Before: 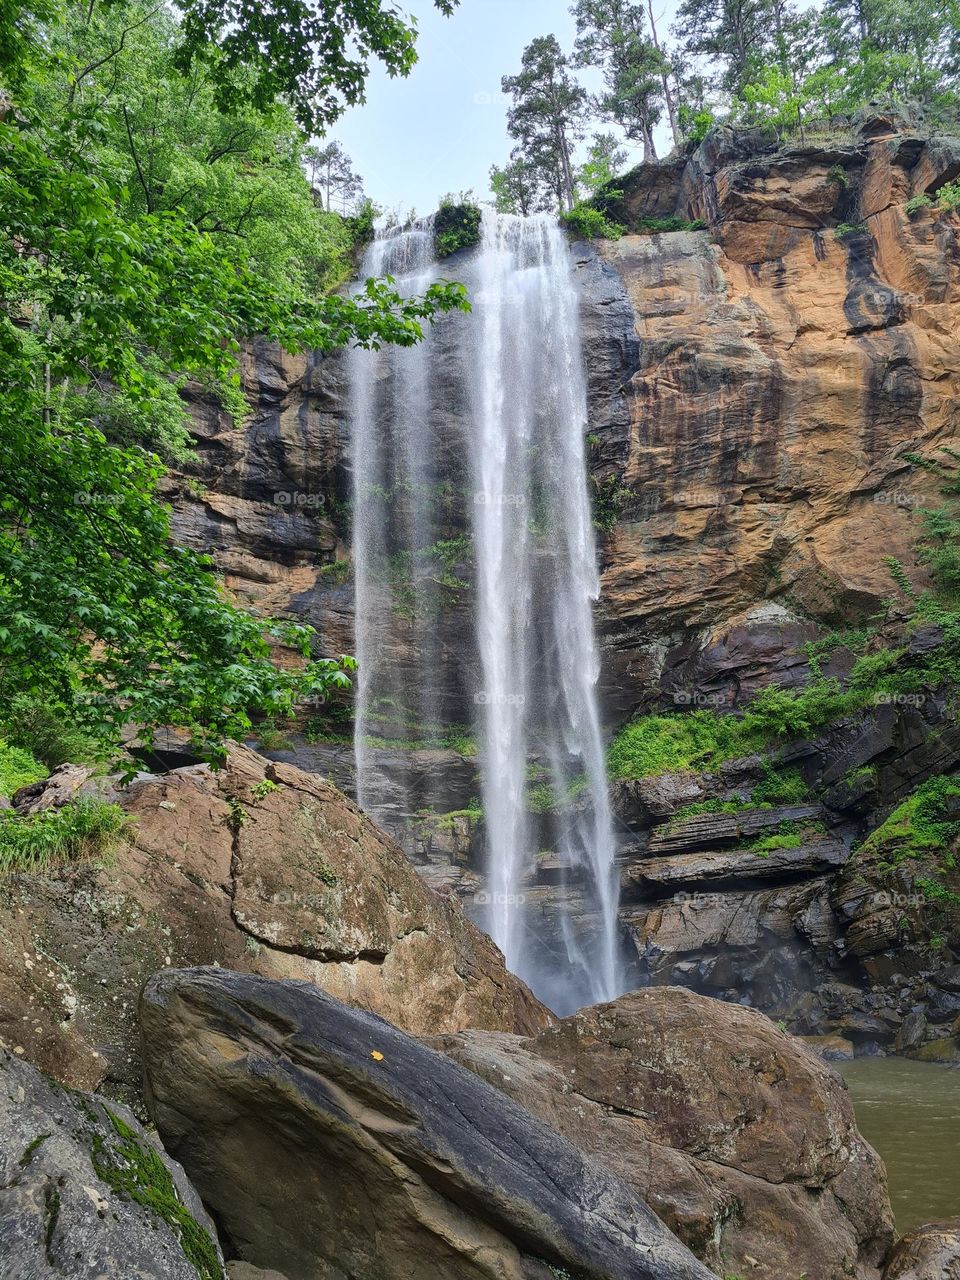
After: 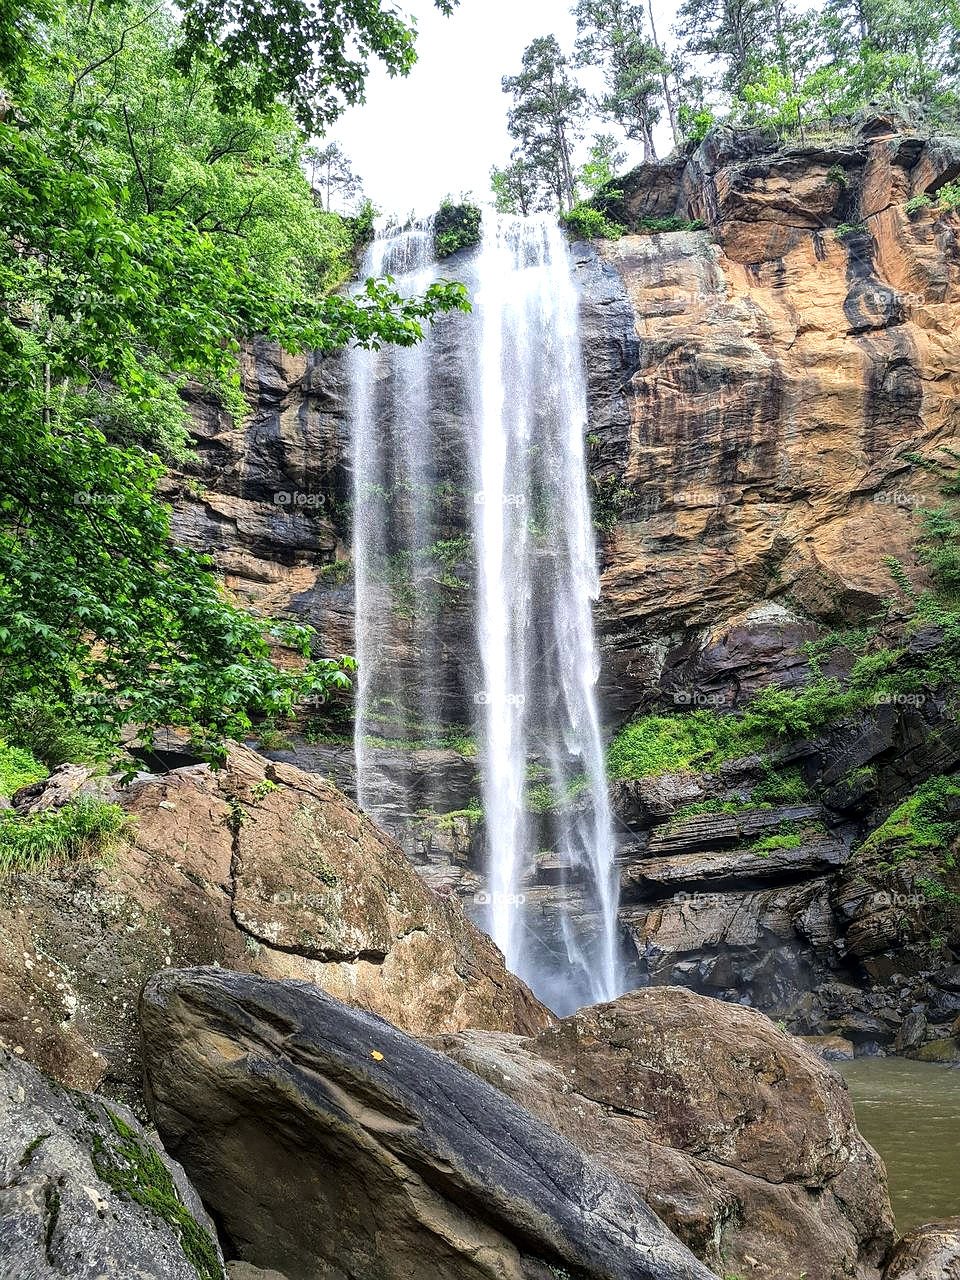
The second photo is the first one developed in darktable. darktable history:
local contrast: on, module defaults
tone equalizer: -8 EV -0.73 EV, -7 EV -0.73 EV, -6 EV -0.573 EV, -5 EV -0.42 EV, -3 EV 0.366 EV, -2 EV 0.6 EV, -1 EV 0.7 EV, +0 EV 0.742 EV, mask exposure compensation -0.496 EV
sharpen: radius 0.979, amount 0.604
